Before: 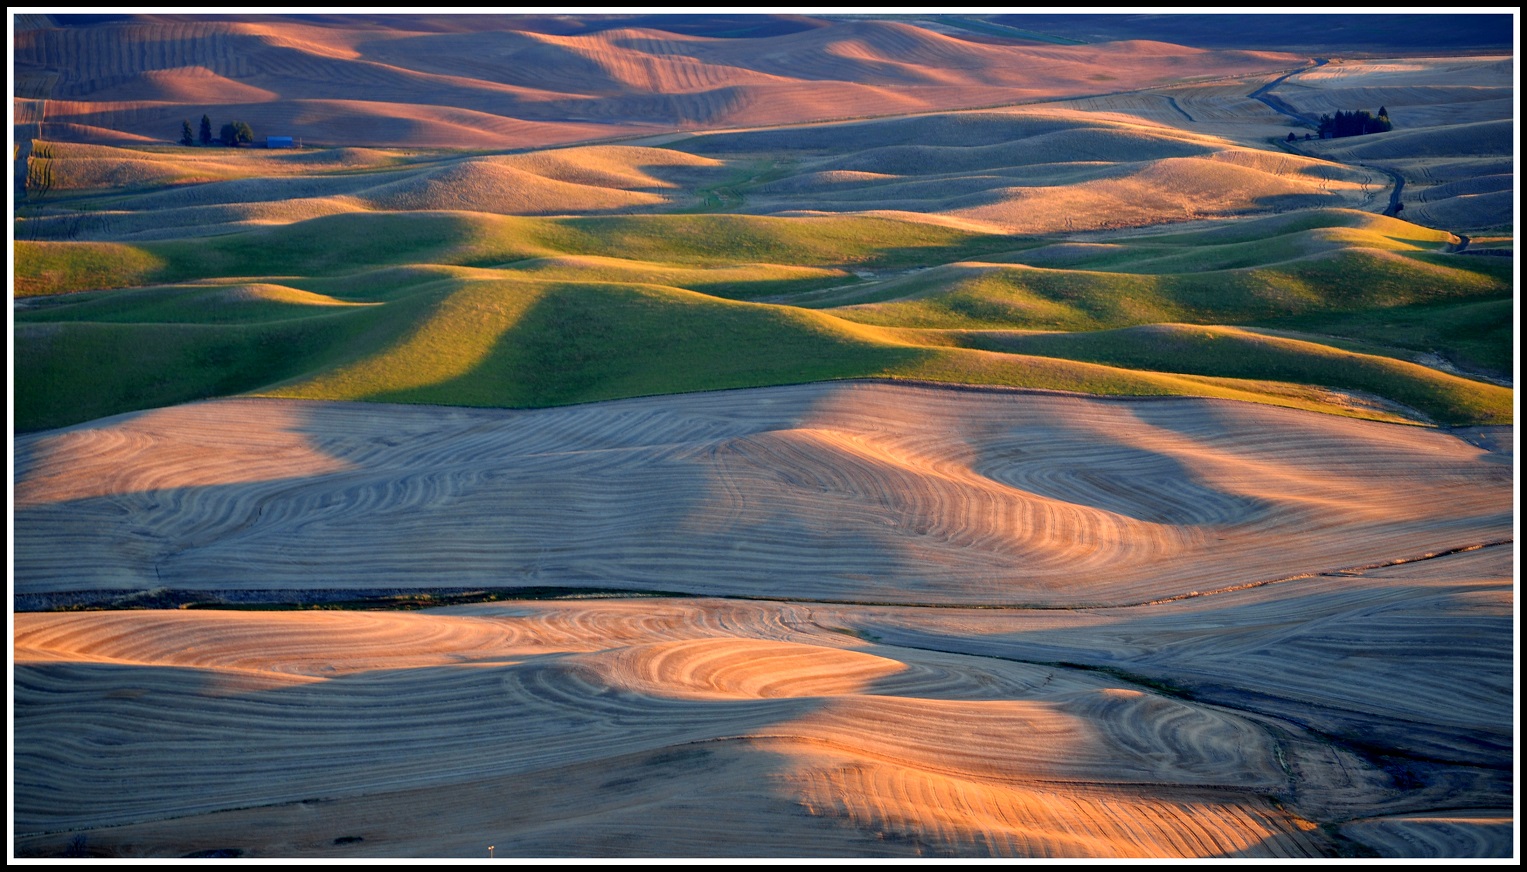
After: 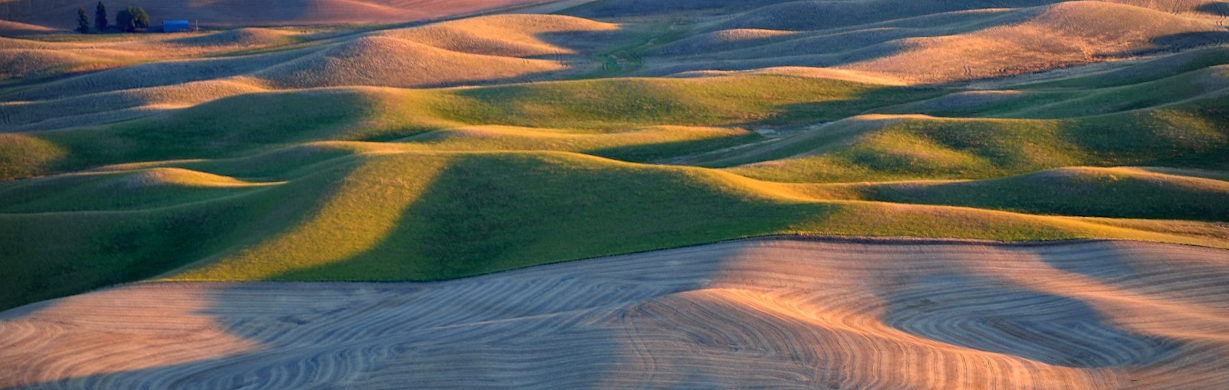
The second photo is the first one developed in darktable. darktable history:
crop: left 7.036%, top 18.398%, right 14.379%, bottom 40.043%
rotate and perspective: rotation -2.56°, automatic cropping off
vignetting: on, module defaults
